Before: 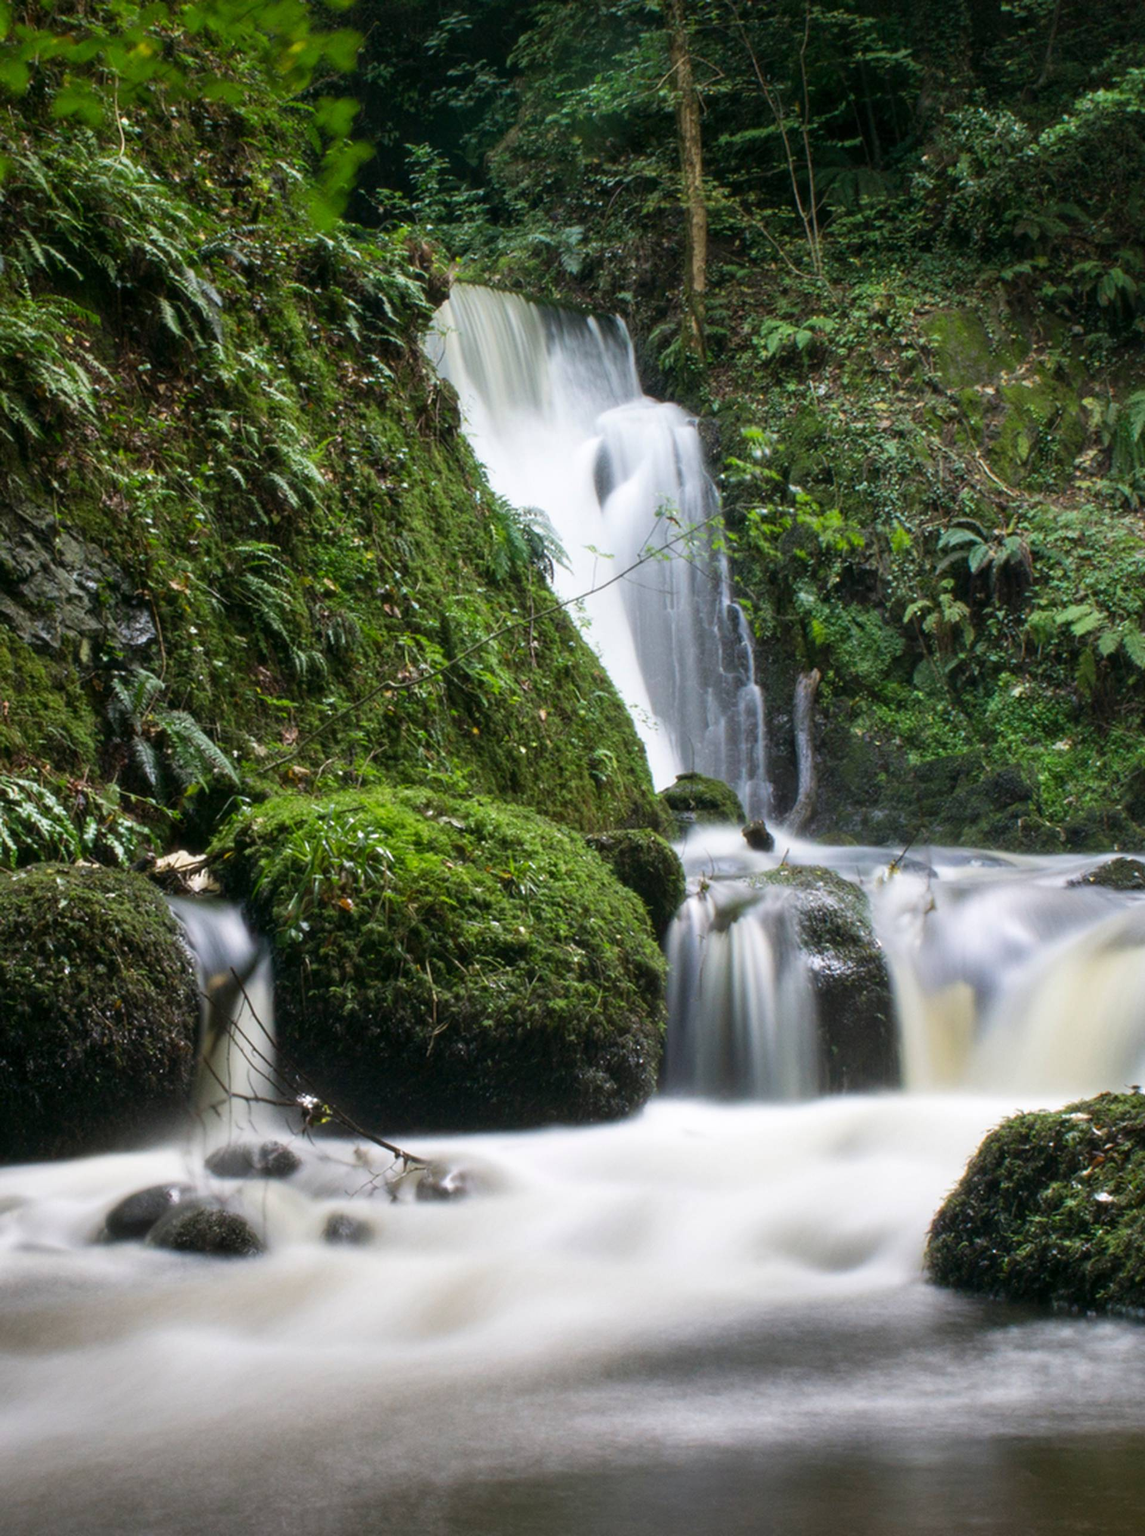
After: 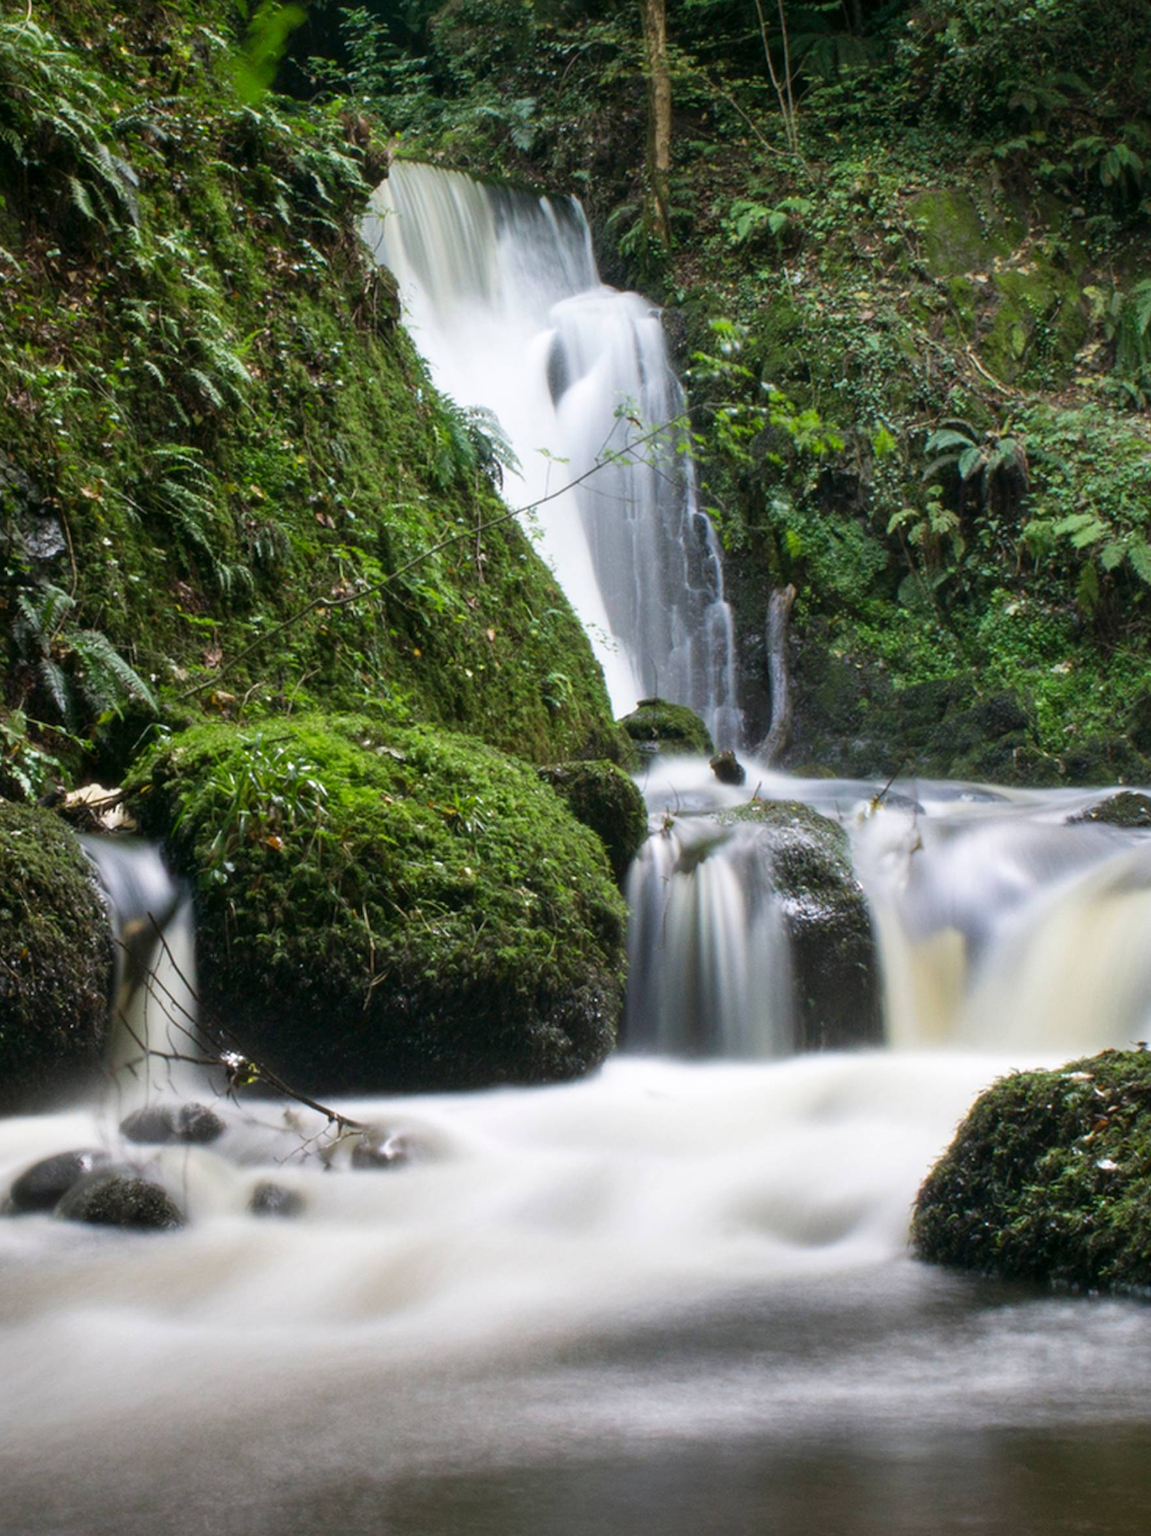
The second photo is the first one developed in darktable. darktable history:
crop and rotate: left 8.429%, top 8.946%
